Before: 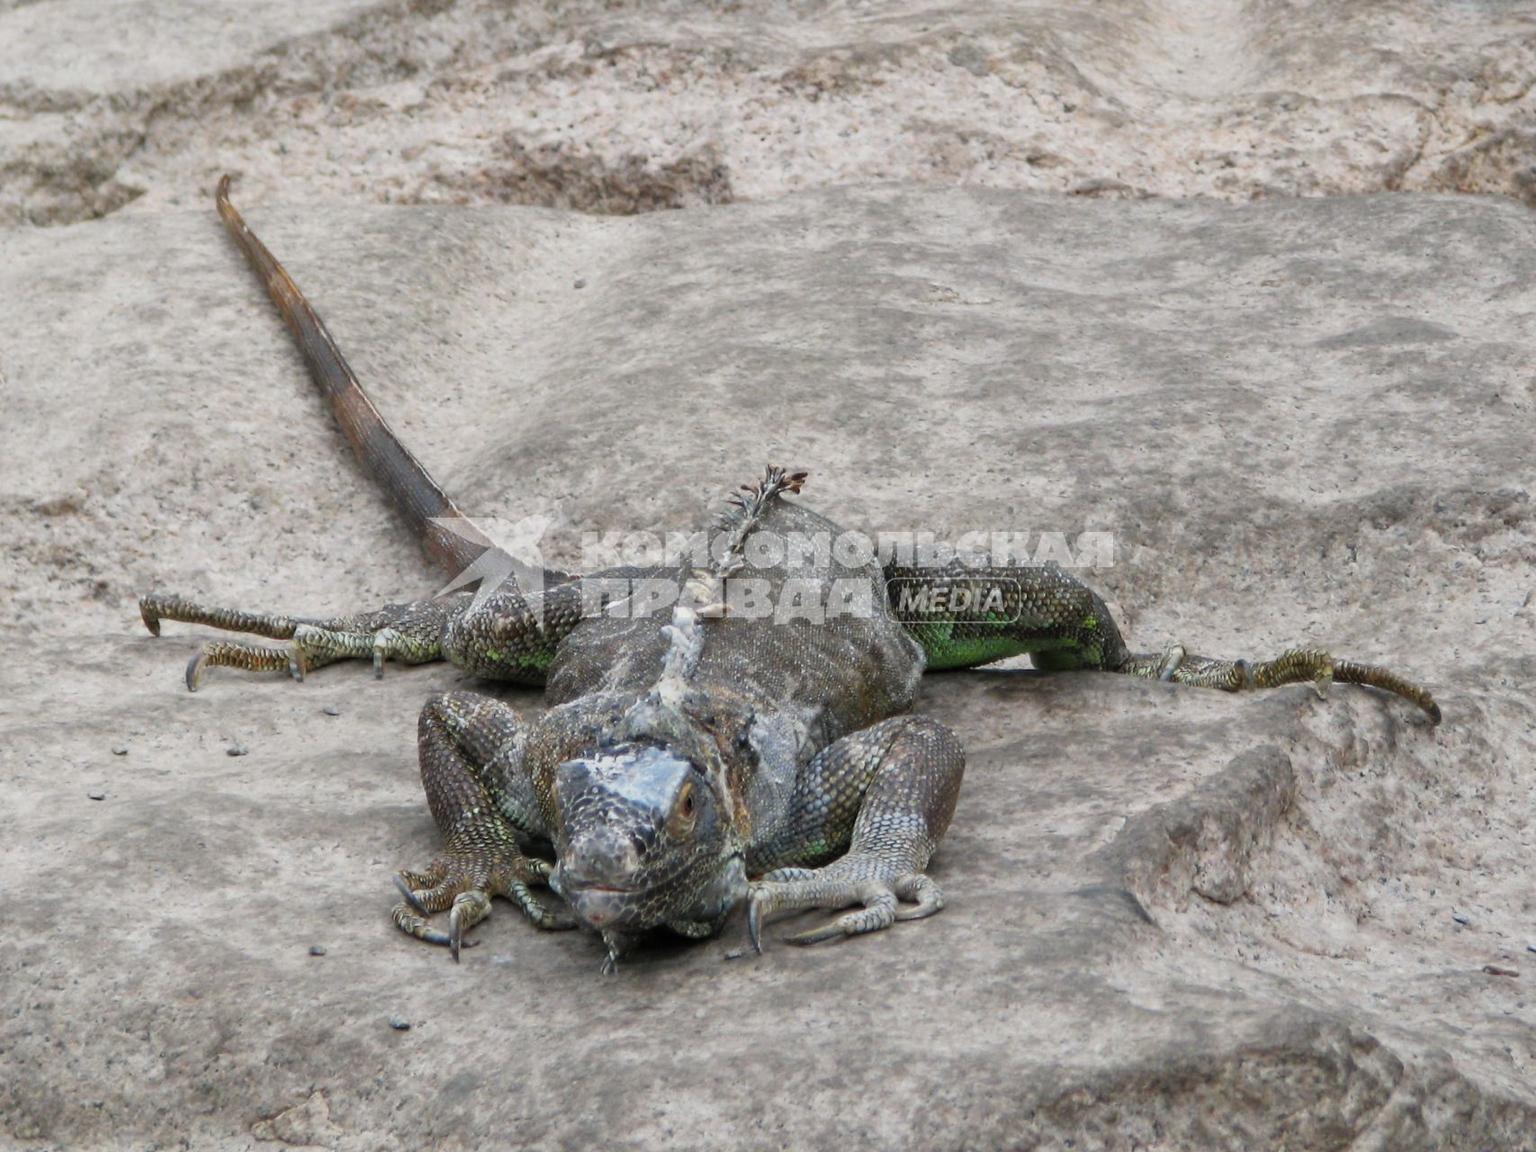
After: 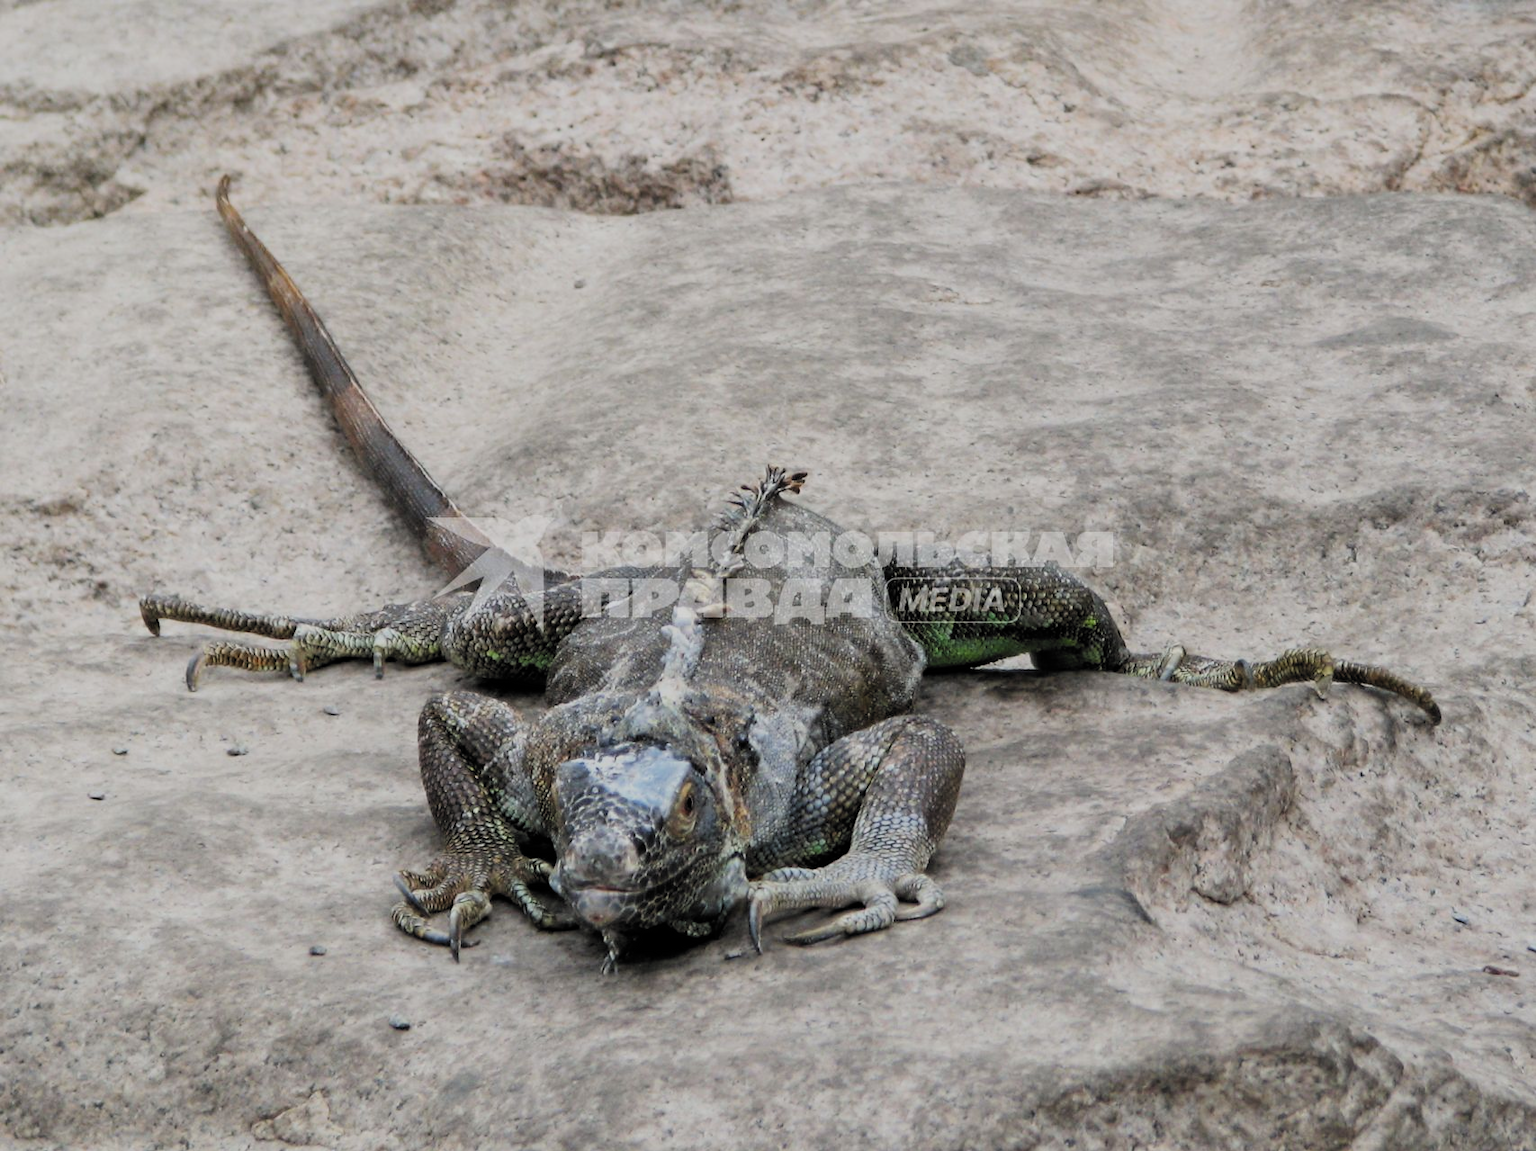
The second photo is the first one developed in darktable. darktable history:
filmic rgb: black relative exposure -5.12 EV, white relative exposure 3.56 EV, hardness 3.19, contrast 1.188, highlights saturation mix -30.77%, preserve chrominance max RGB, color science v6 (2022), contrast in shadows safe, contrast in highlights safe
